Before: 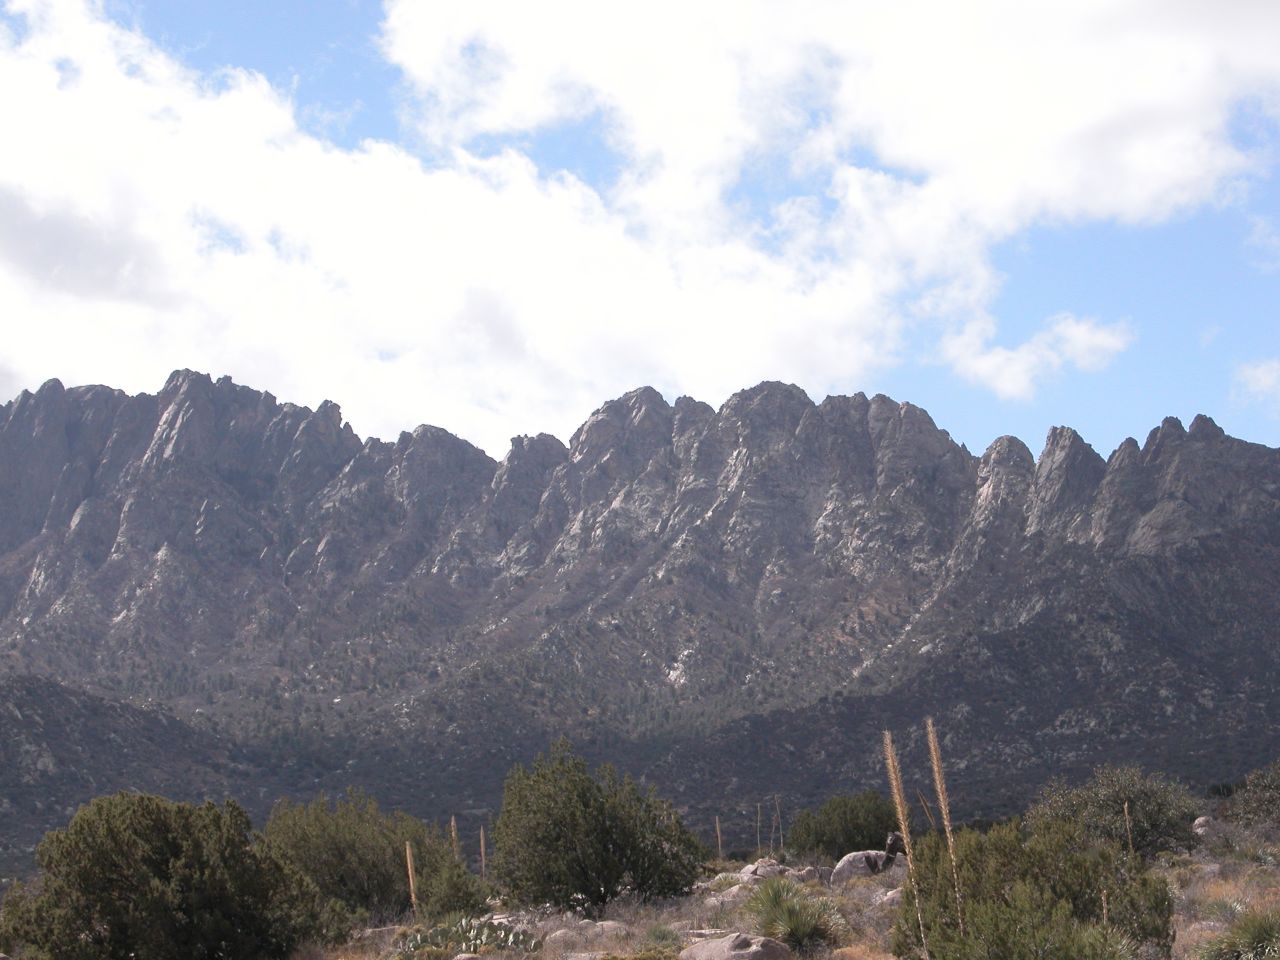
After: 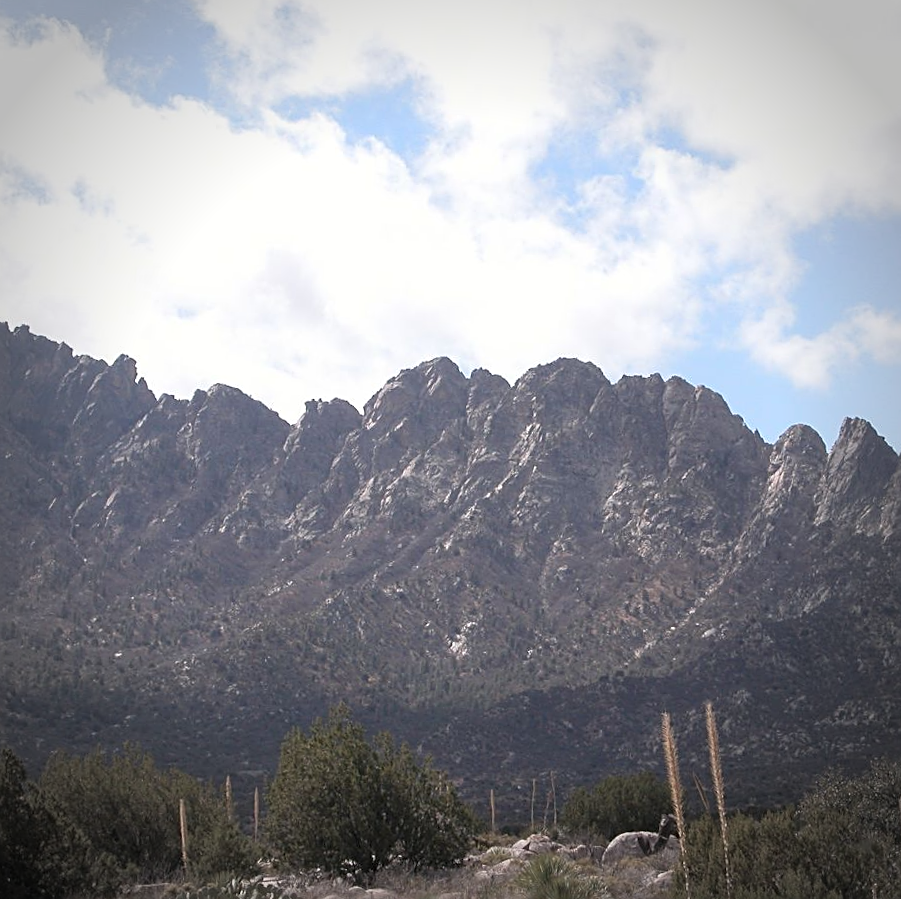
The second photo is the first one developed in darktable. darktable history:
vignetting: fall-off start 73.65%
crop and rotate: angle -2.9°, left 14.072%, top 0.029%, right 10.827%, bottom 0.056%
sharpen: amount 0.538
